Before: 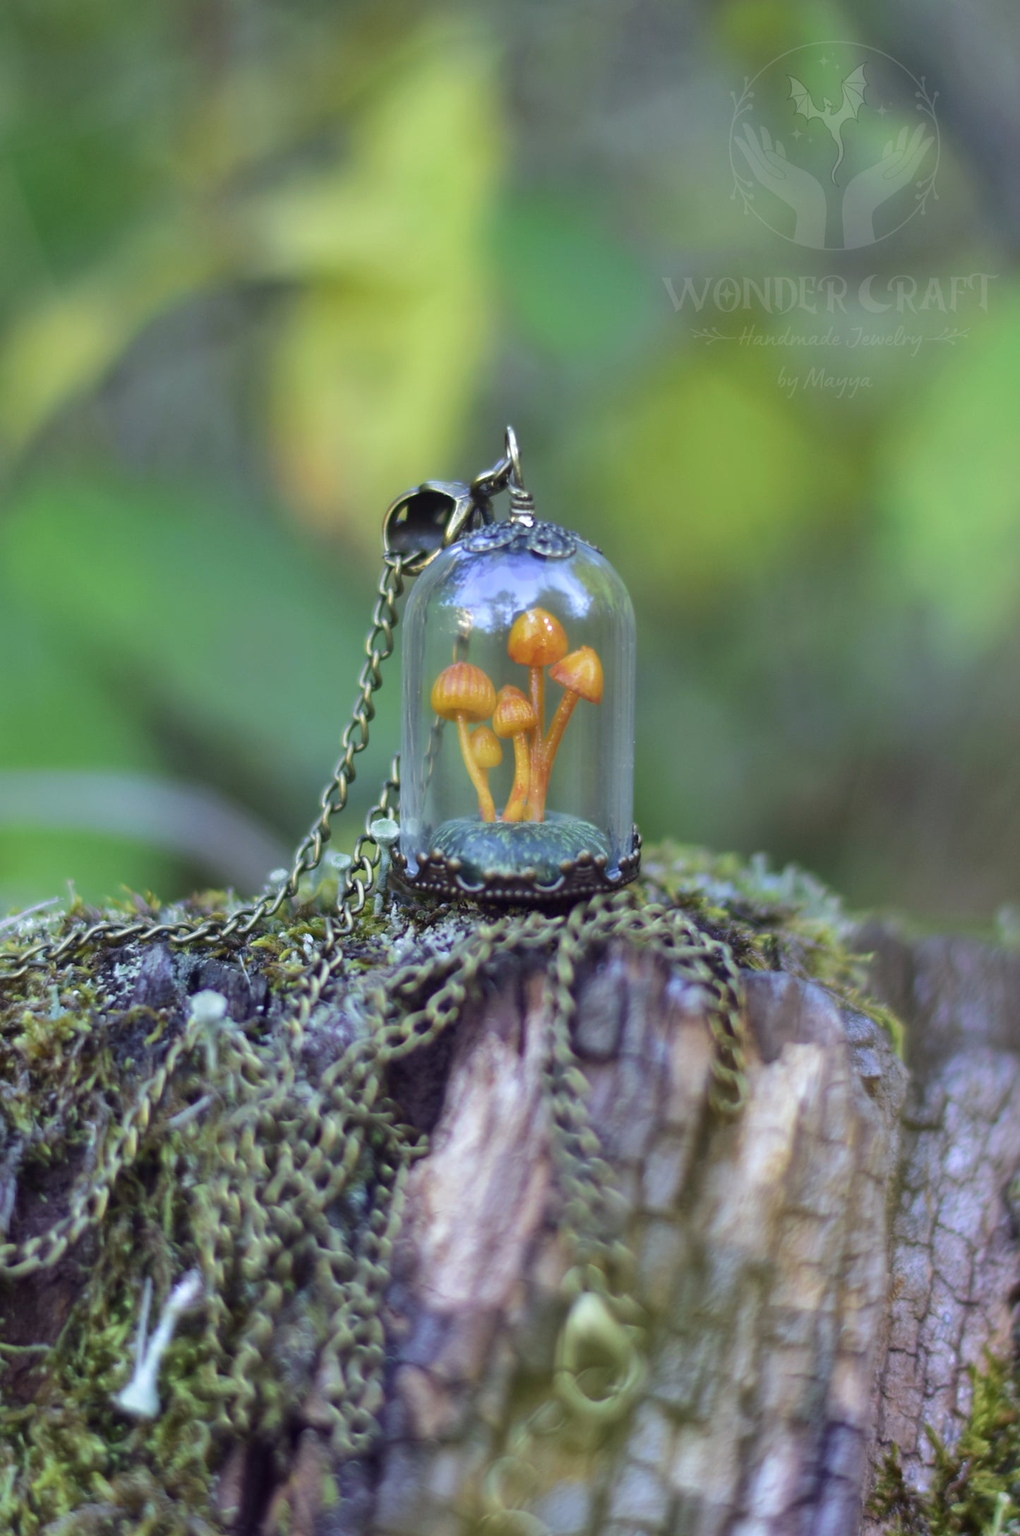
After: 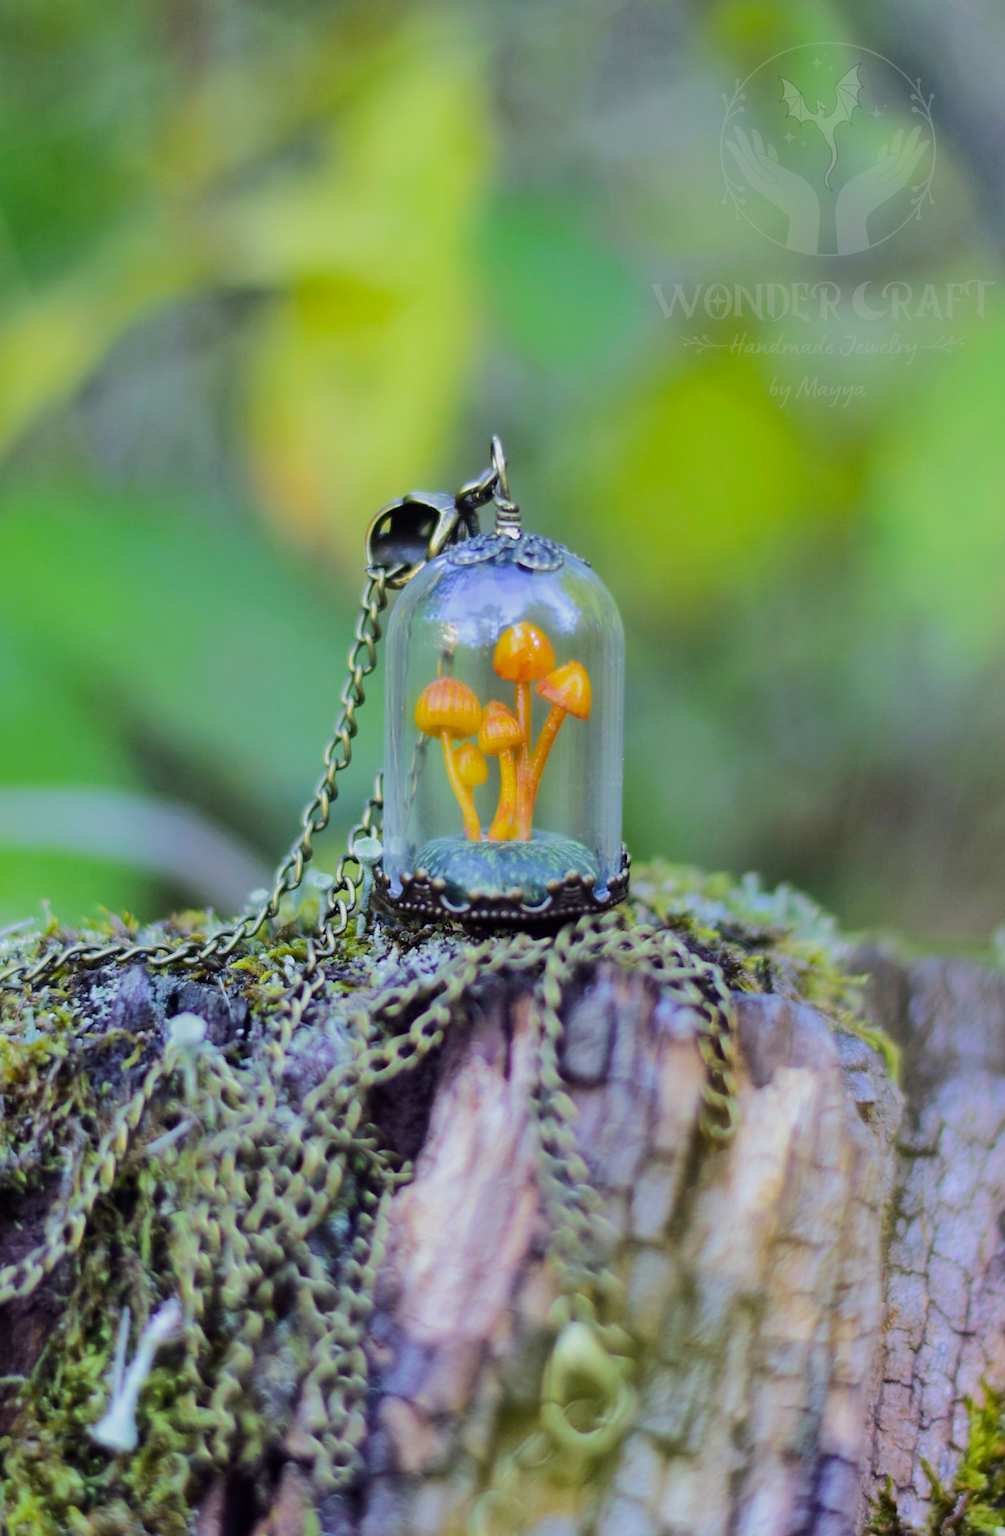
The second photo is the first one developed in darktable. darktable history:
crop and rotate: left 2.536%, right 1.107%, bottom 2.246%
color balance rgb: perceptual saturation grading › global saturation 25%, perceptual brilliance grading › mid-tones 10%, perceptual brilliance grading › shadows 15%, global vibrance 20%
filmic rgb: black relative exposure -7.65 EV, white relative exposure 4.56 EV, hardness 3.61
tone equalizer: -8 EV -0.417 EV, -7 EV -0.389 EV, -6 EV -0.333 EV, -5 EV -0.222 EV, -3 EV 0.222 EV, -2 EV 0.333 EV, -1 EV 0.389 EV, +0 EV 0.417 EV, edges refinement/feathering 500, mask exposure compensation -1.57 EV, preserve details no
